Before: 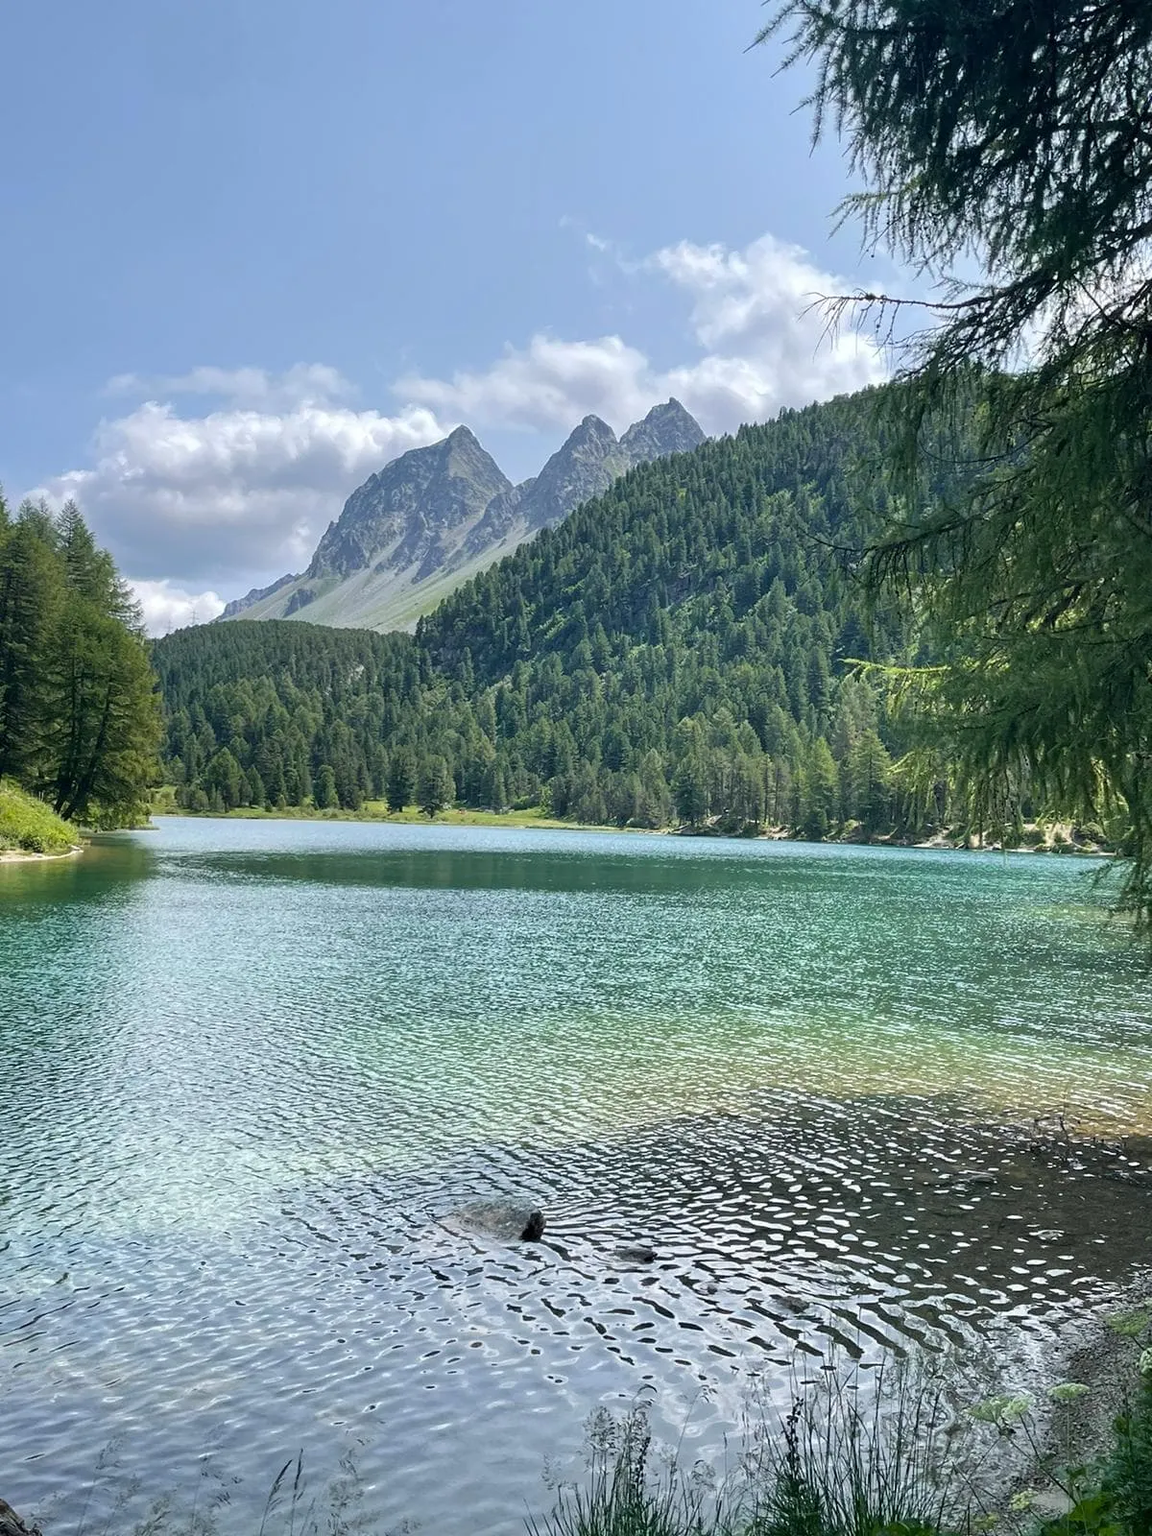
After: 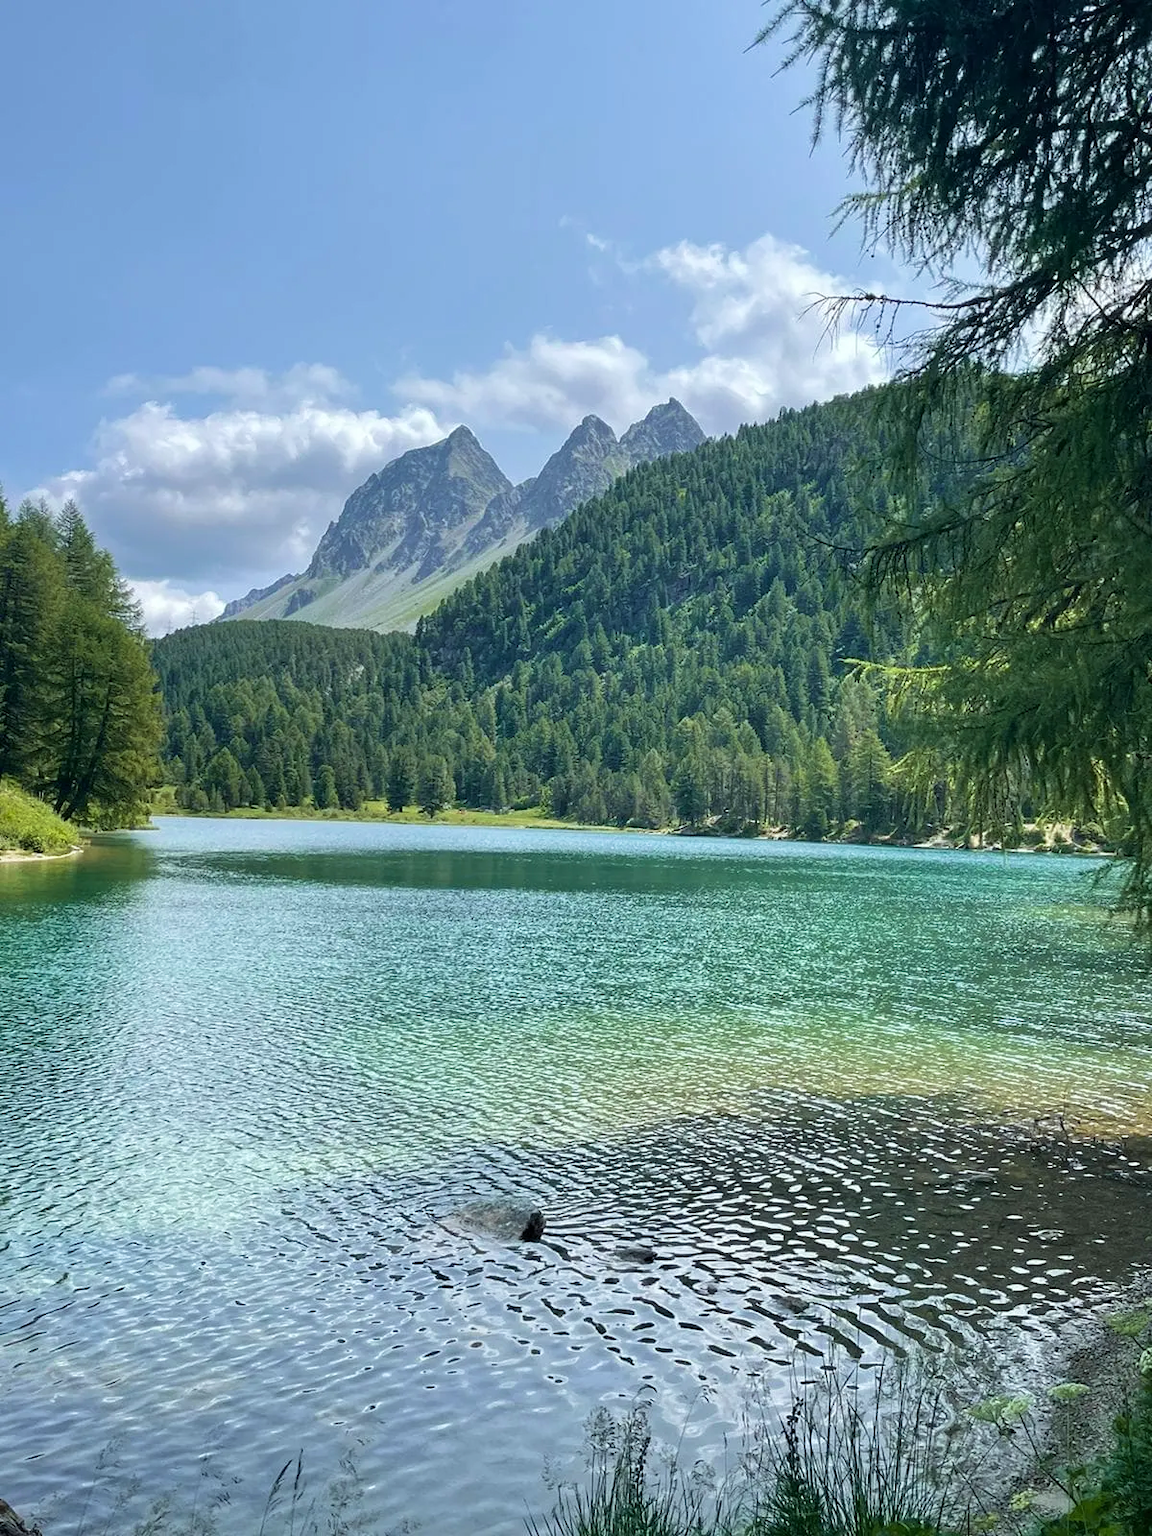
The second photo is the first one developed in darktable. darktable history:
white balance: red 0.978, blue 0.999
velvia: strength 21.76%
